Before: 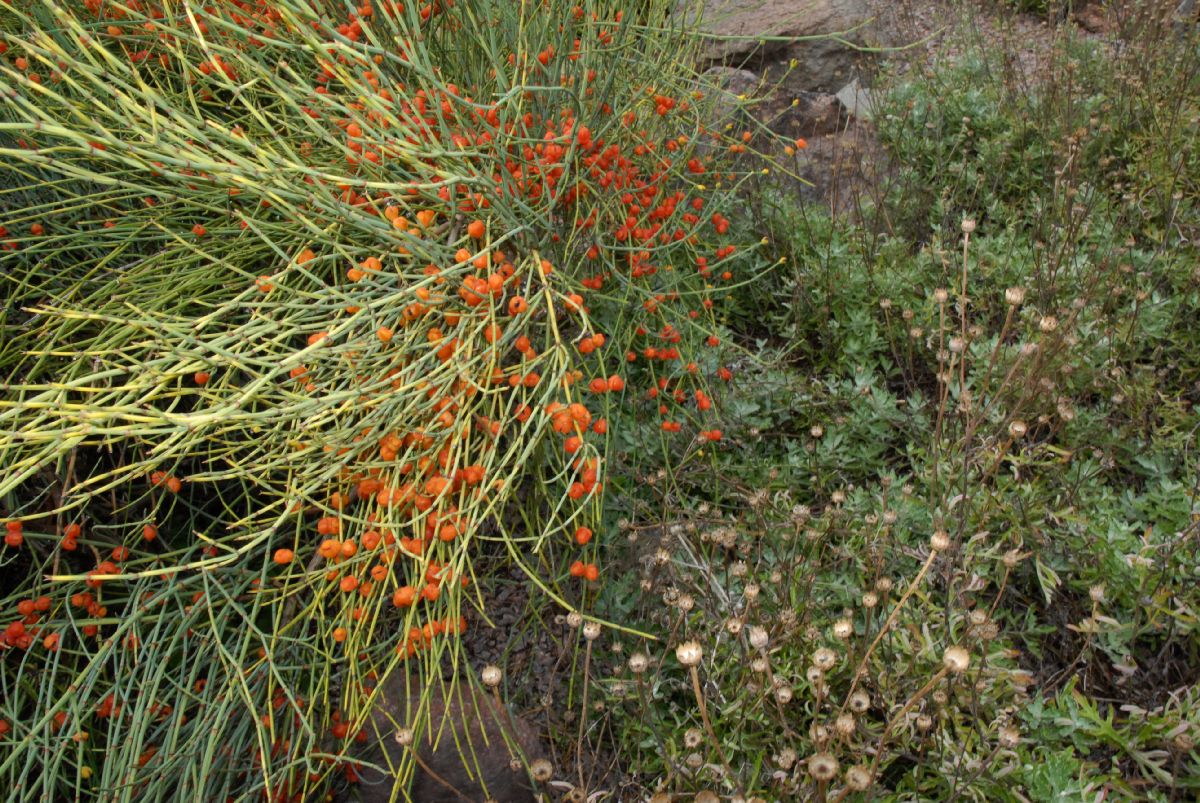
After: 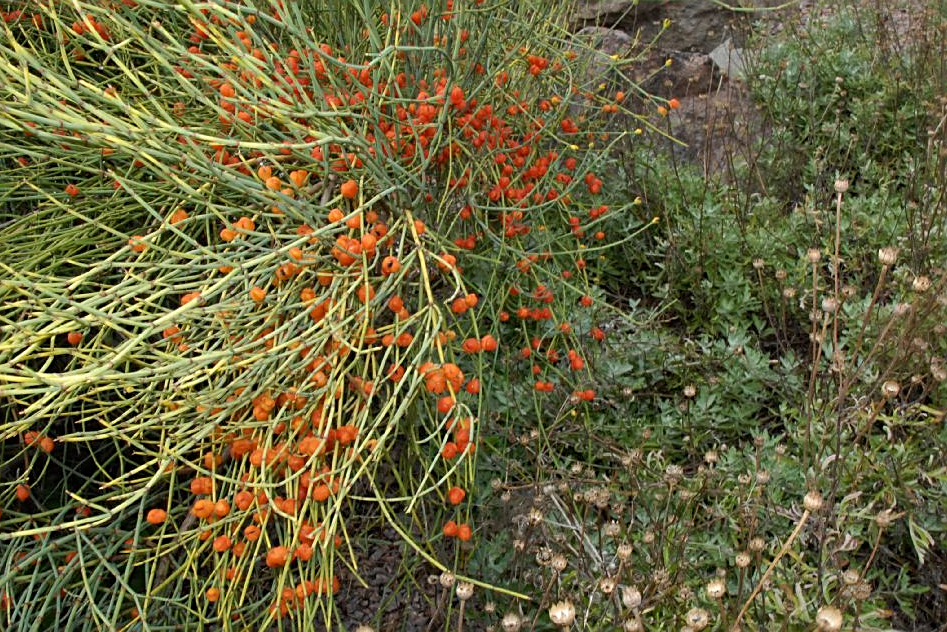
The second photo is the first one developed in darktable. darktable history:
sharpen: on, module defaults
crop and rotate: left 10.628%, top 4.985%, right 10.425%, bottom 16.287%
